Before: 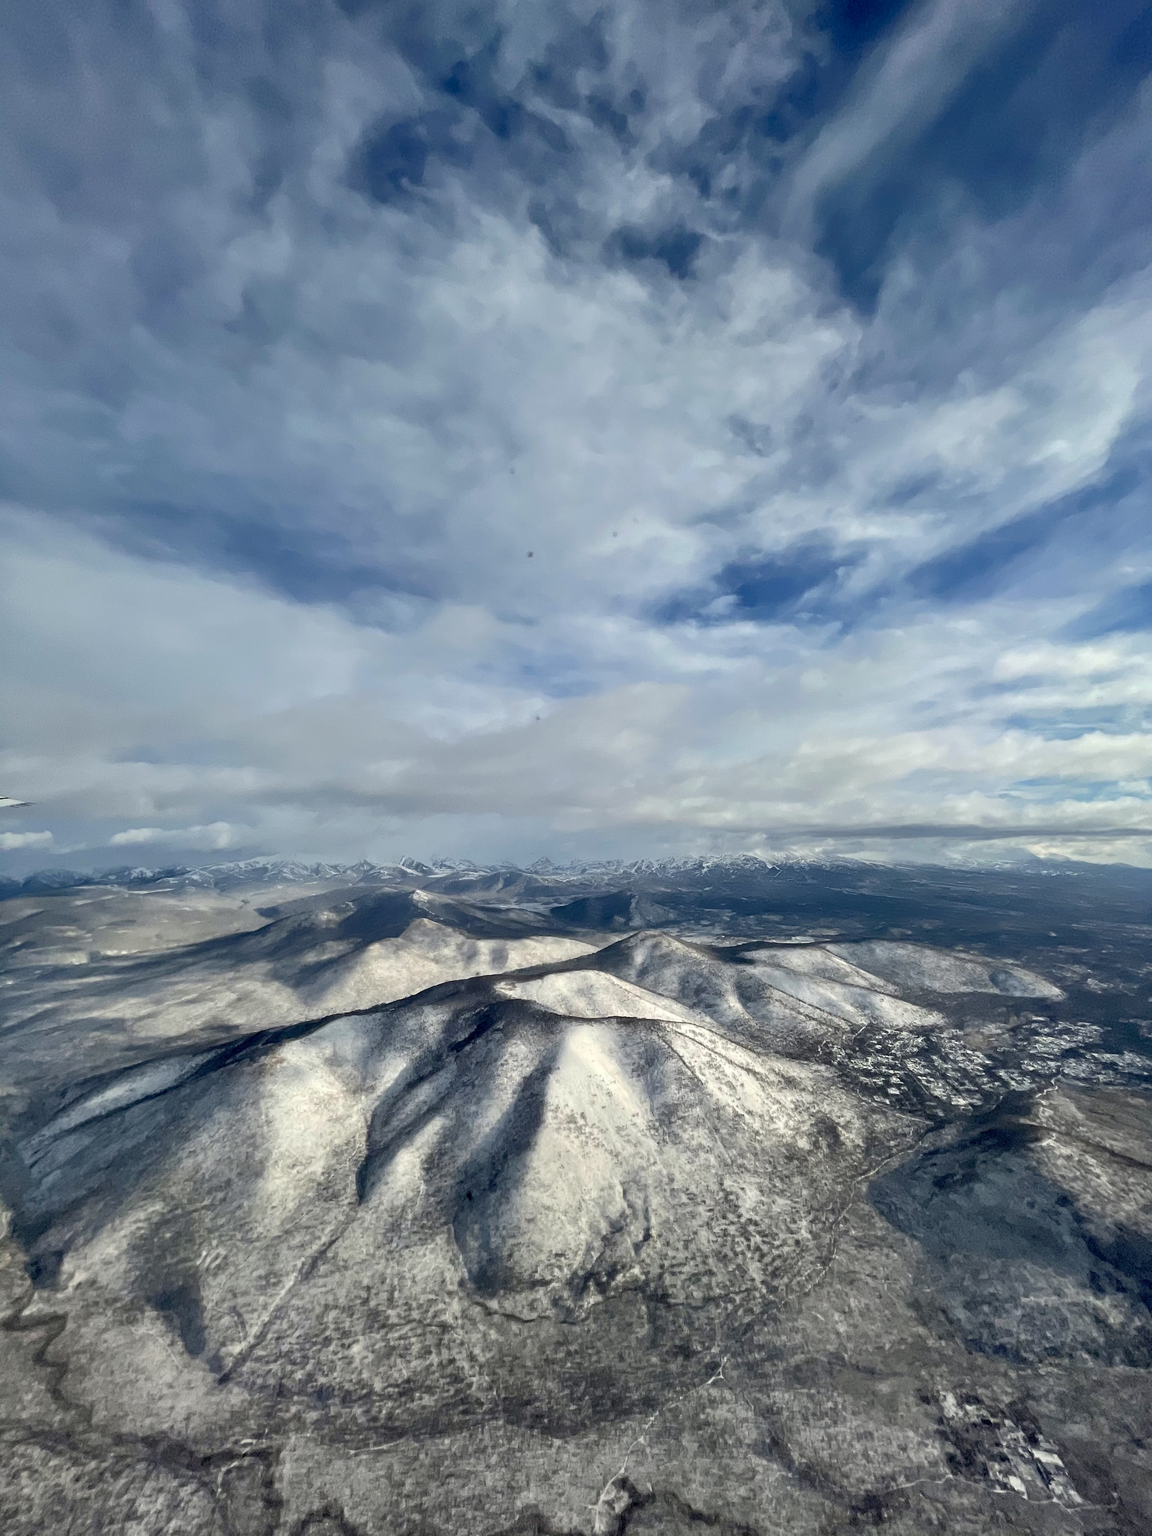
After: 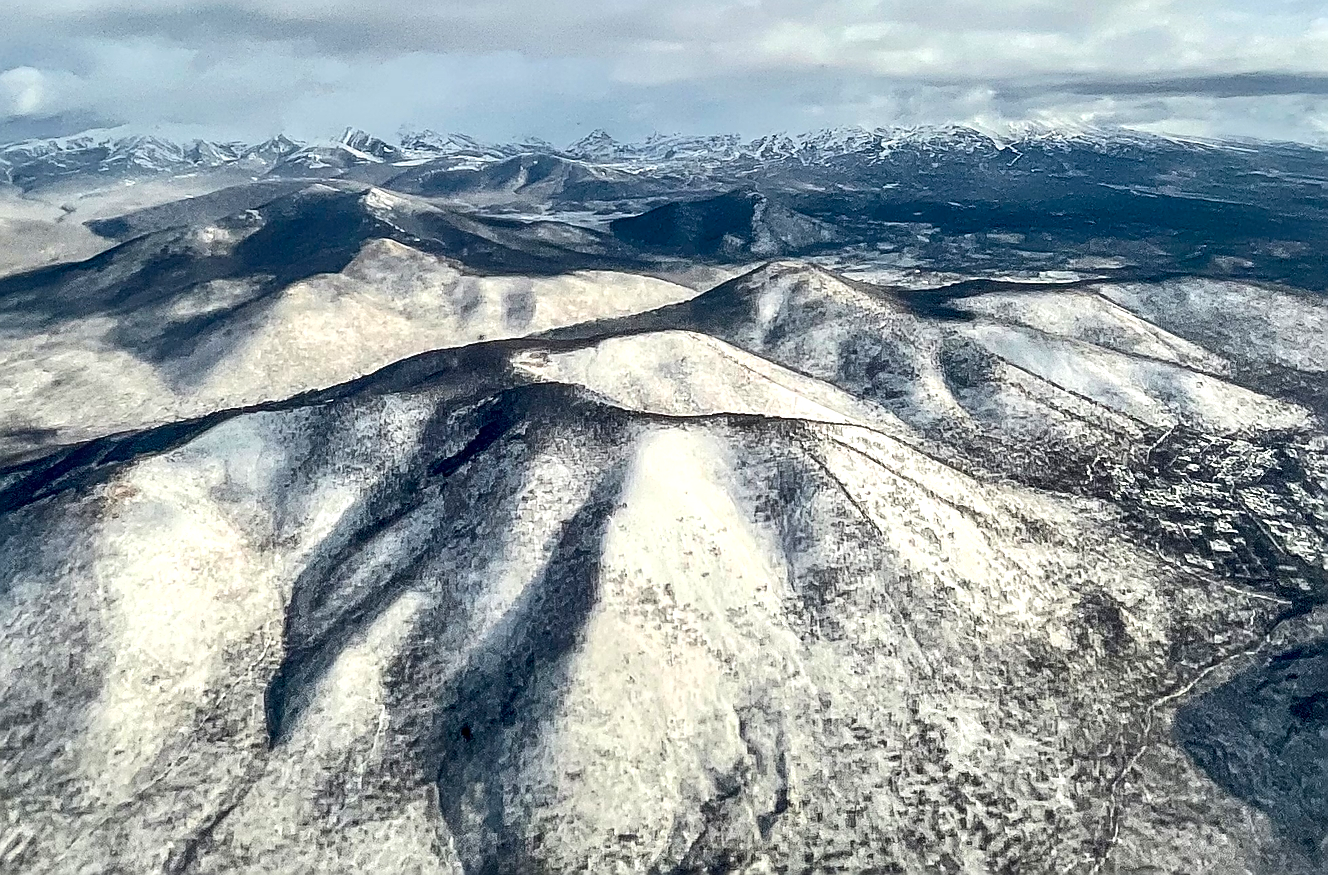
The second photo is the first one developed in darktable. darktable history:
color zones: curves: ch0 [(0, 0.444) (0.143, 0.442) (0.286, 0.441) (0.429, 0.441) (0.571, 0.441) (0.714, 0.441) (0.857, 0.442) (1, 0.444)]
local contrast: on, module defaults
sharpen: radius 1.372, amount 1.267, threshold 0.799
shadows and highlights: shadows 29.3, highlights -28.92, low approximation 0.01, soften with gaussian
exposure: black level correction 0, exposure 0.499 EV, compensate highlight preservation false
tone curve: curves: ch0 [(0, 0) (0.055, 0.031) (0.282, 0.215) (0.729, 0.785) (1, 1)], color space Lab, independent channels, preserve colors none
crop: left 17.978%, top 51.074%, right 17.13%, bottom 16.863%
